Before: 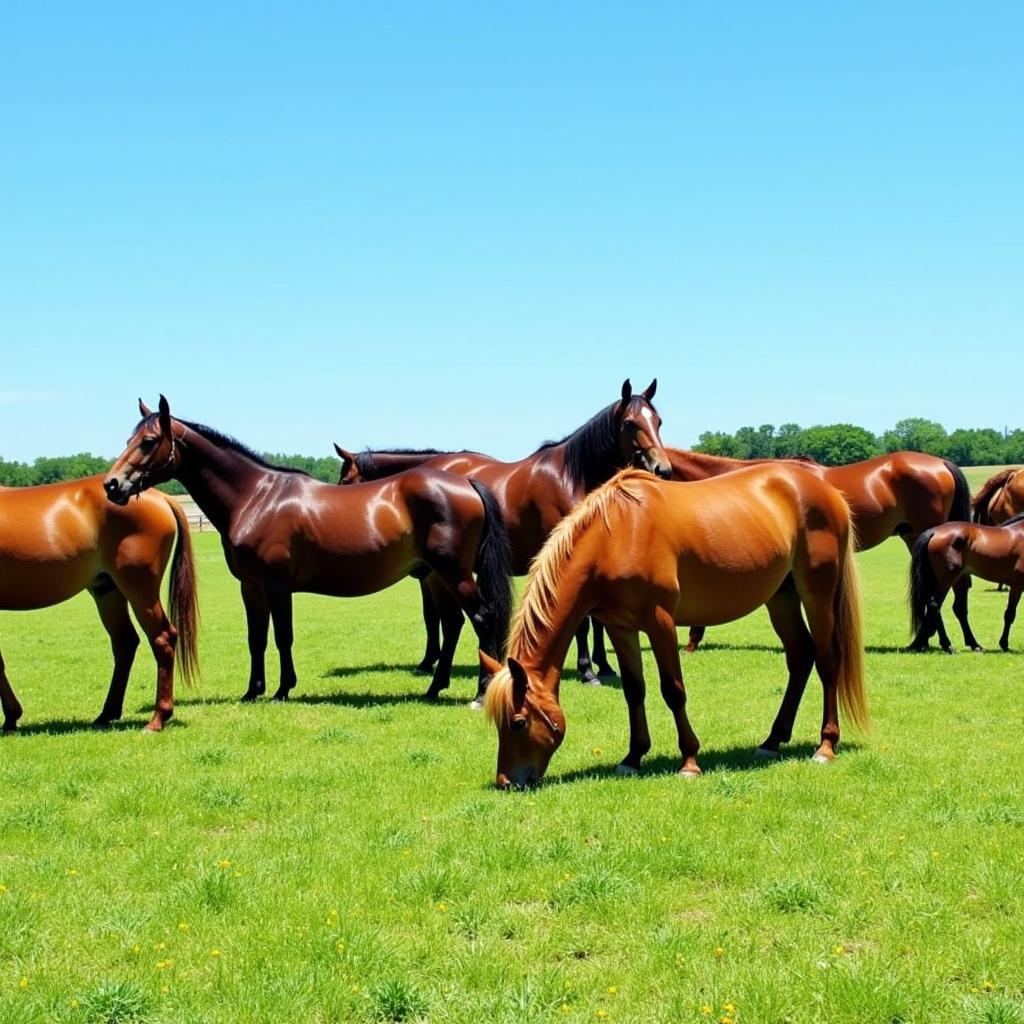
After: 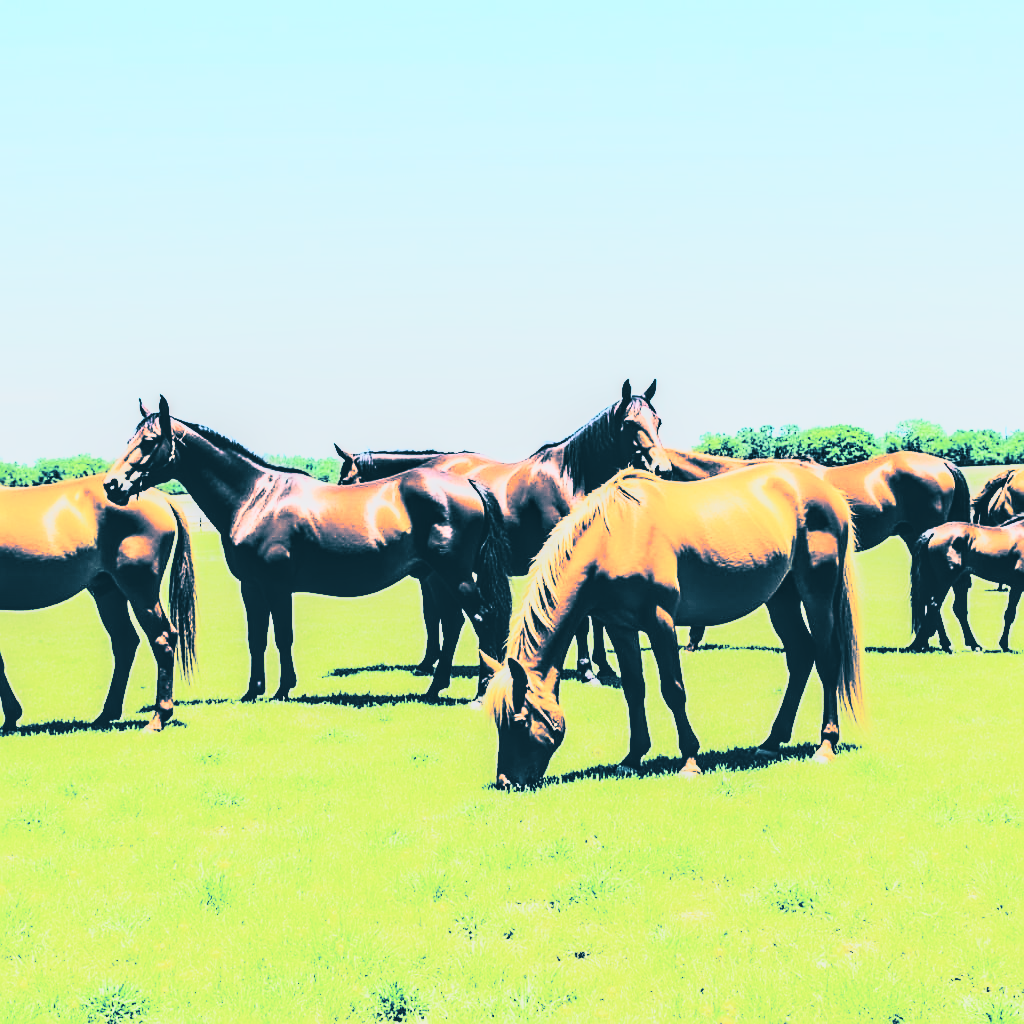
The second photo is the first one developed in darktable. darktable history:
color balance rgb: linear chroma grading › global chroma 15%, perceptual saturation grading › global saturation 30%
exposure: black level correction 0, exposure 1.015 EV, compensate exposure bias true, compensate highlight preservation false
sigmoid: contrast 1.8, skew -0.2, preserve hue 0%, red attenuation 0.1, red rotation 0.035, green attenuation 0.1, green rotation -0.017, blue attenuation 0.15, blue rotation -0.052, base primaries Rec2020
tone curve: curves: ch0 [(0, 0.084) (0.155, 0.169) (0.46, 0.466) (0.751, 0.788) (1, 0.961)]; ch1 [(0, 0) (0.43, 0.408) (0.476, 0.469) (0.505, 0.503) (0.553, 0.563) (0.592, 0.581) (0.631, 0.625) (1, 1)]; ch2 [(0, 0) (0.505, 0.495) (0.55, 0.557) (0.583, 0.573) (1, 1)], color space Lab, independent channels, preserve colors none
local contrast: on, module defaults
sharpen: on, module defaults
contrast brightness saturation: contrast 0.57, brightness 0.57, saturation -0.34
split-toning: shadows › hue 212.4°, balance -70
